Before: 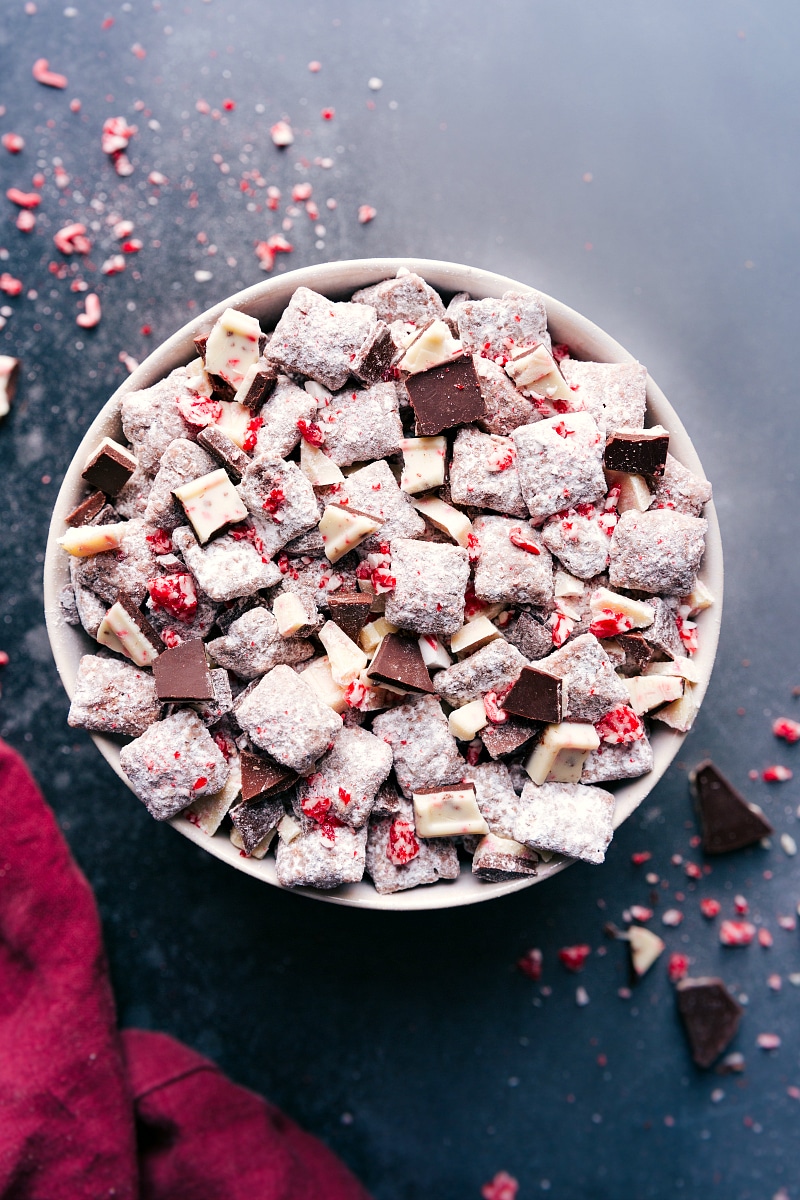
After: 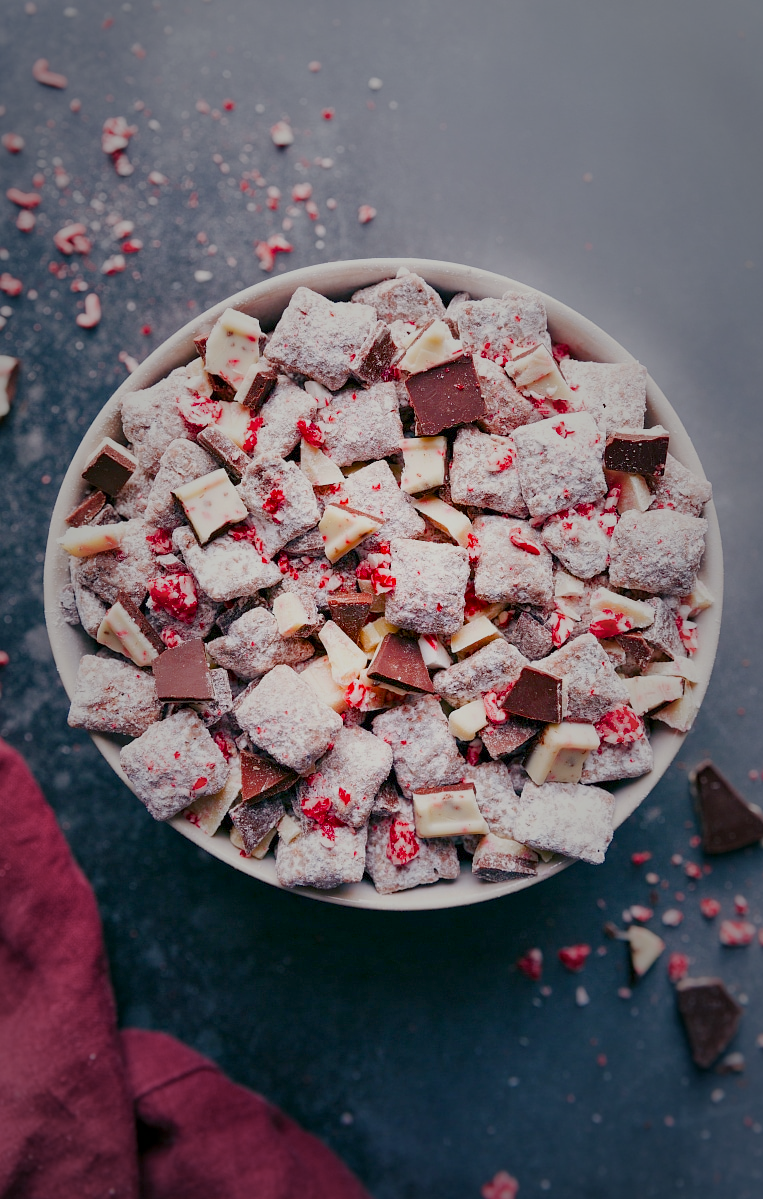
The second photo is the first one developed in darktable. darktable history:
crop: right 4.52%, bottom 0.042%
color balance rgb: perceptual saturation grading › global saturation 20%, perceptual saturation grading › highlights -14.267%, perceptual saturation grading › shadows 49.389%, contrast -29.728%
local contrast: mode bilateral grid, contrast 20, coarseness 50, detail 128%, midtone range 0.2
vignetting: fall-off start 16.33%, fall-off radius 99.34%, width/height ratio 0.712, unbound false
